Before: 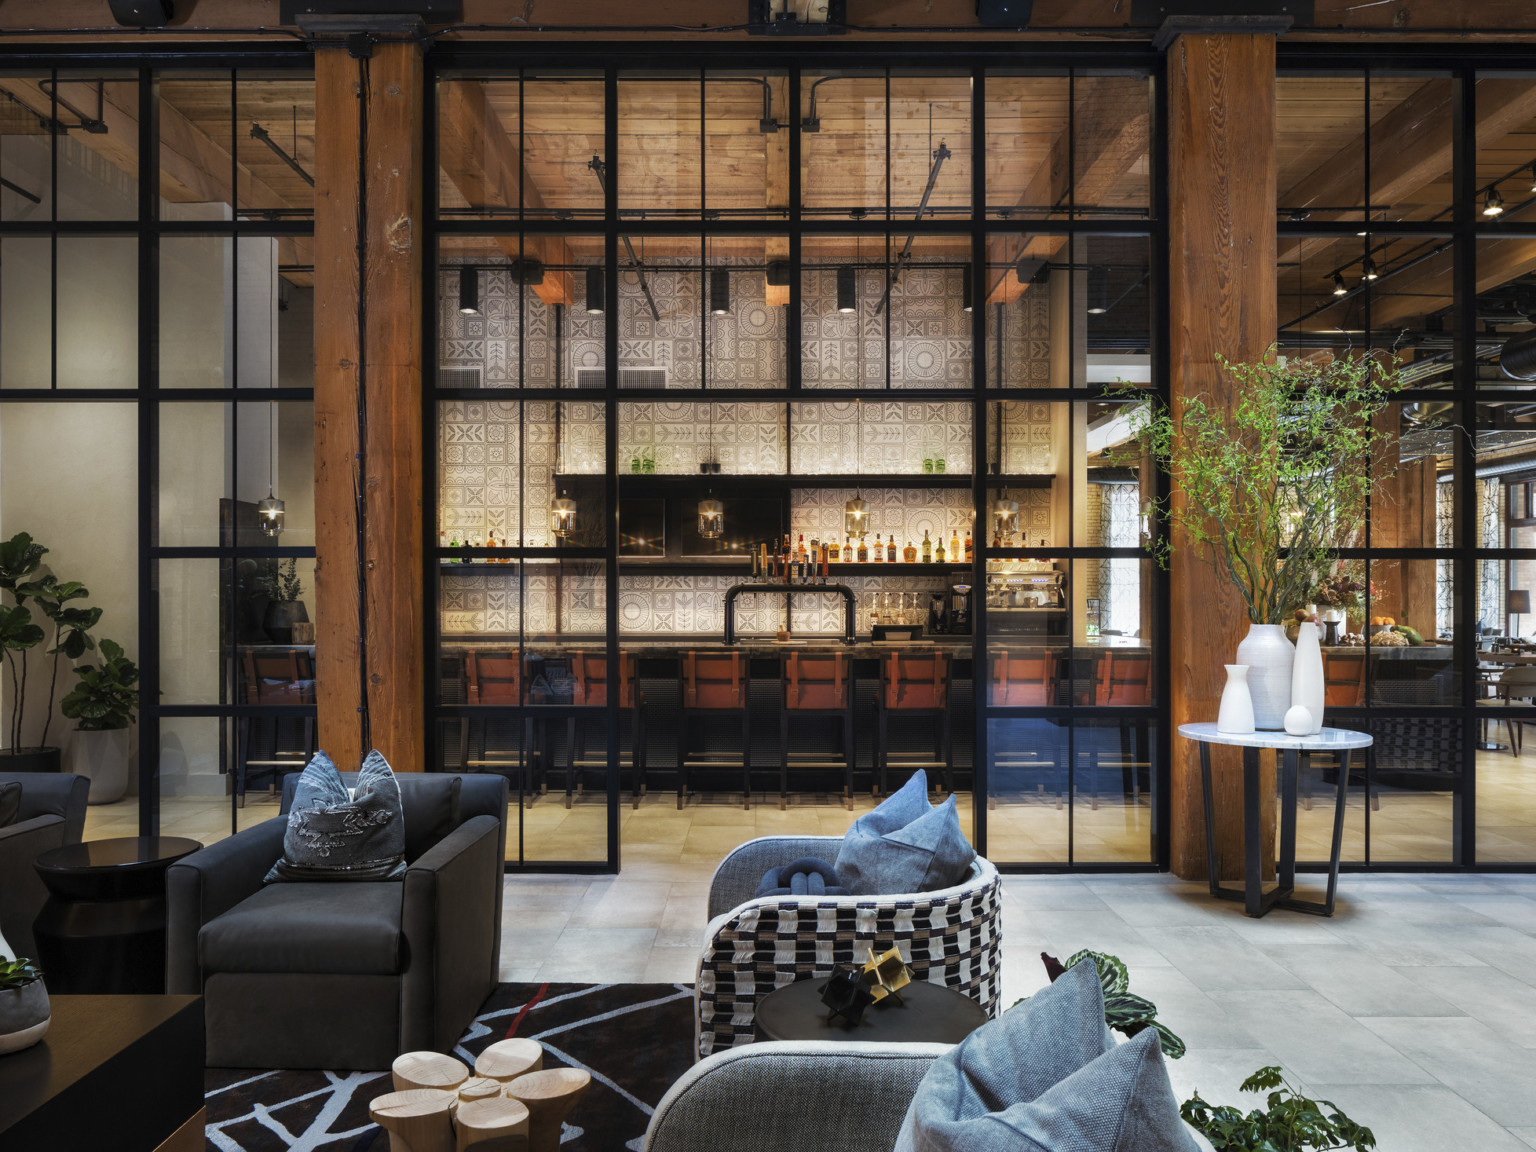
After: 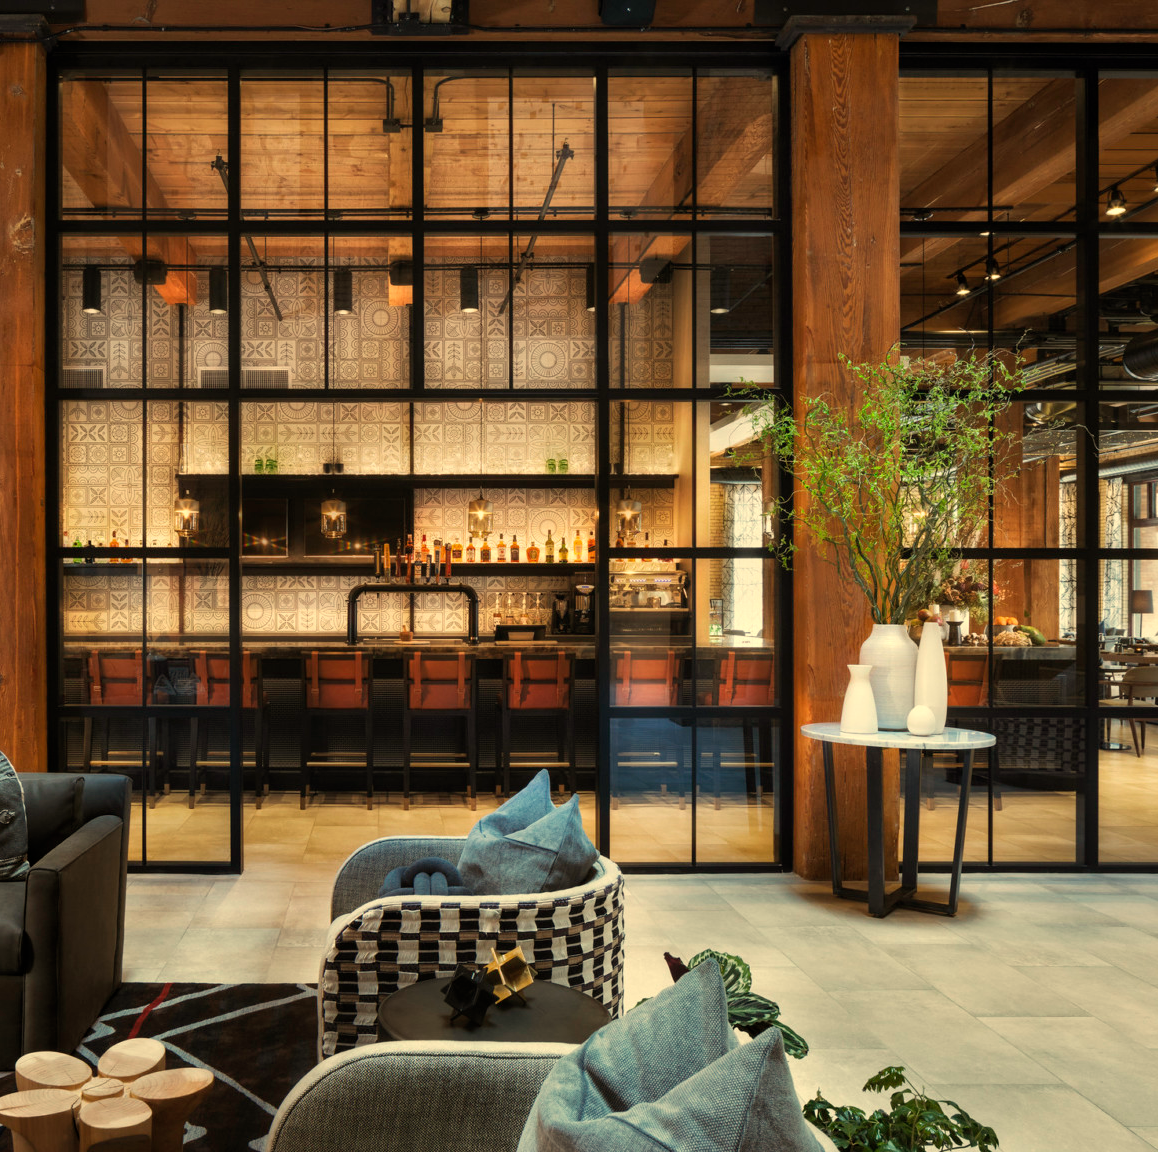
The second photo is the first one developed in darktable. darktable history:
crop and rotate: left 24.6%
white balance: red 1.08, blue 0.791
